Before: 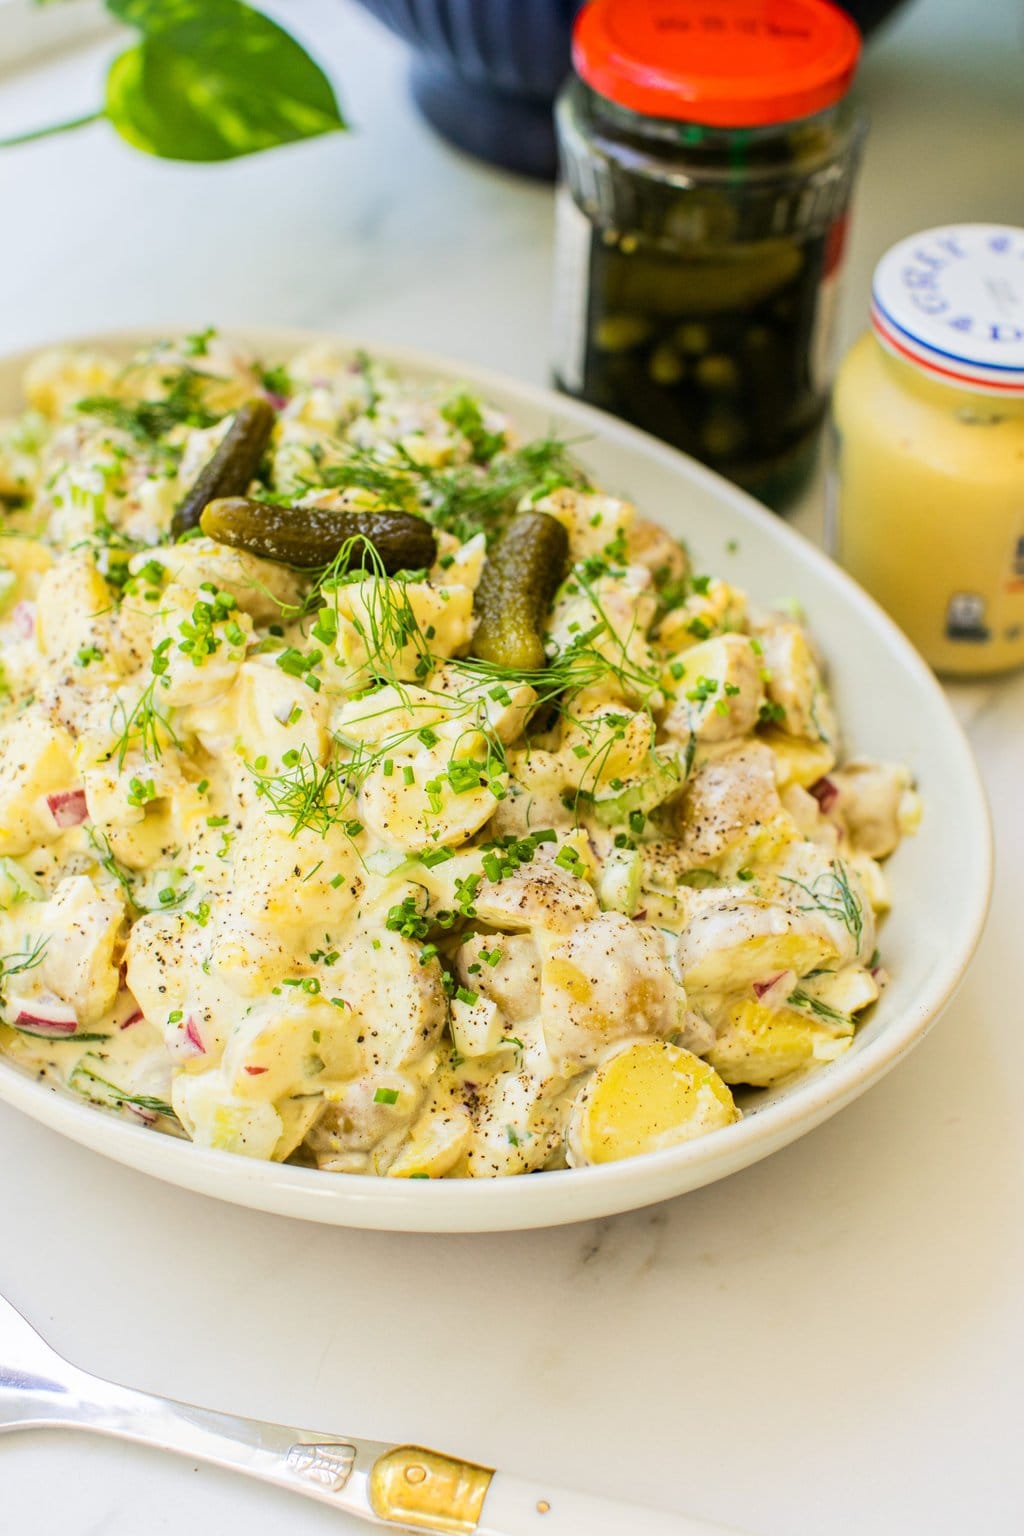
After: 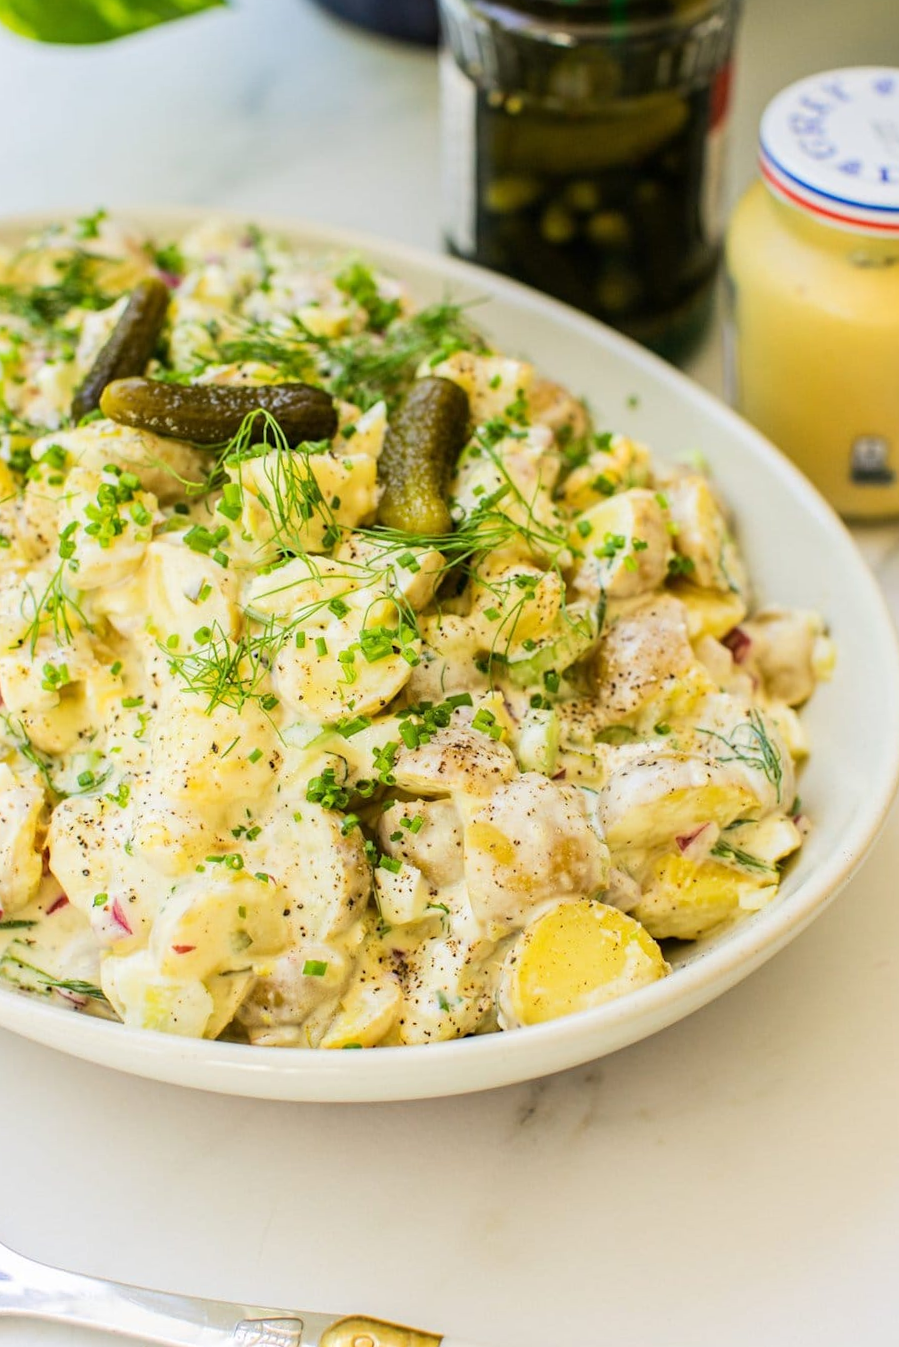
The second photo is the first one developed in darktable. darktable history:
crop and rotate: angle 2.9°, left 5.599%, top 5.692%
